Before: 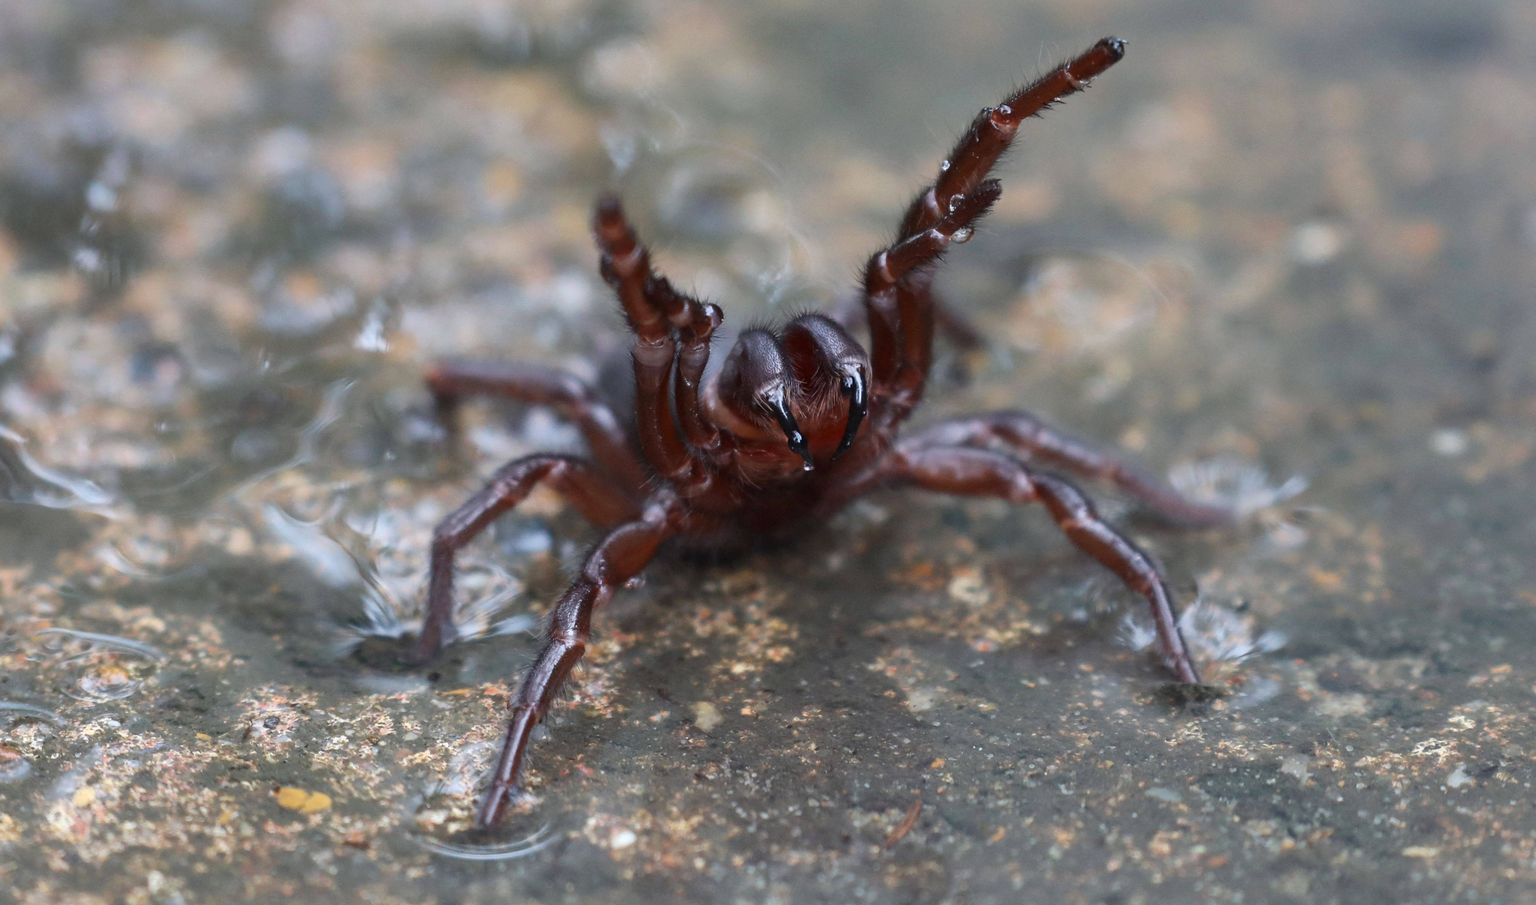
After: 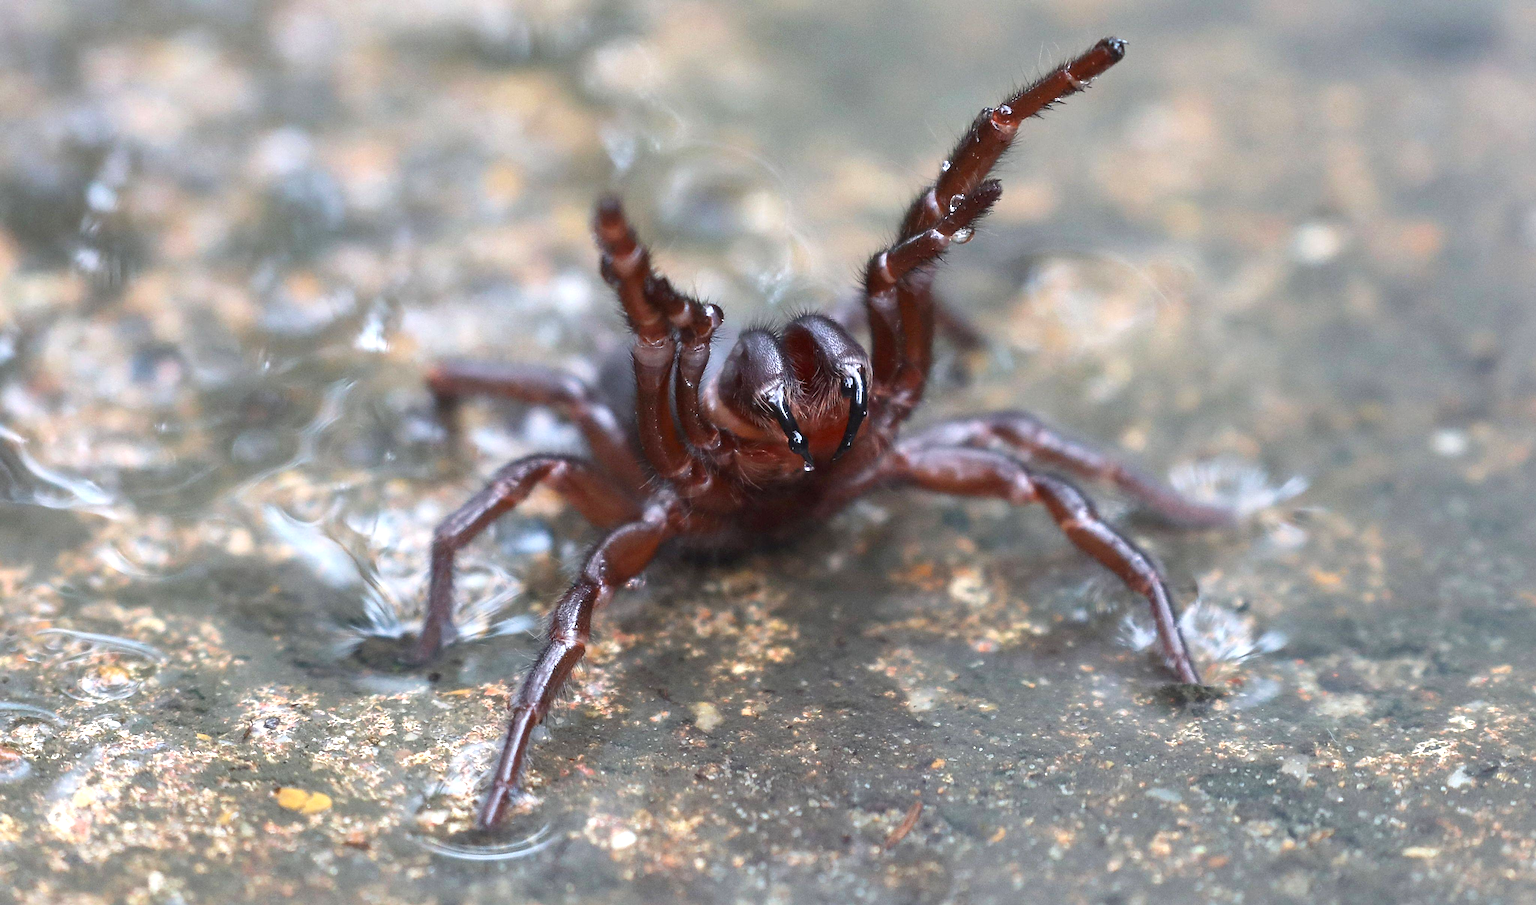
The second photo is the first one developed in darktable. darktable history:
exposure: black level correction 0, exposure 0.695 EV, compensate highlight preservation false
sharpen: on, module defaults
